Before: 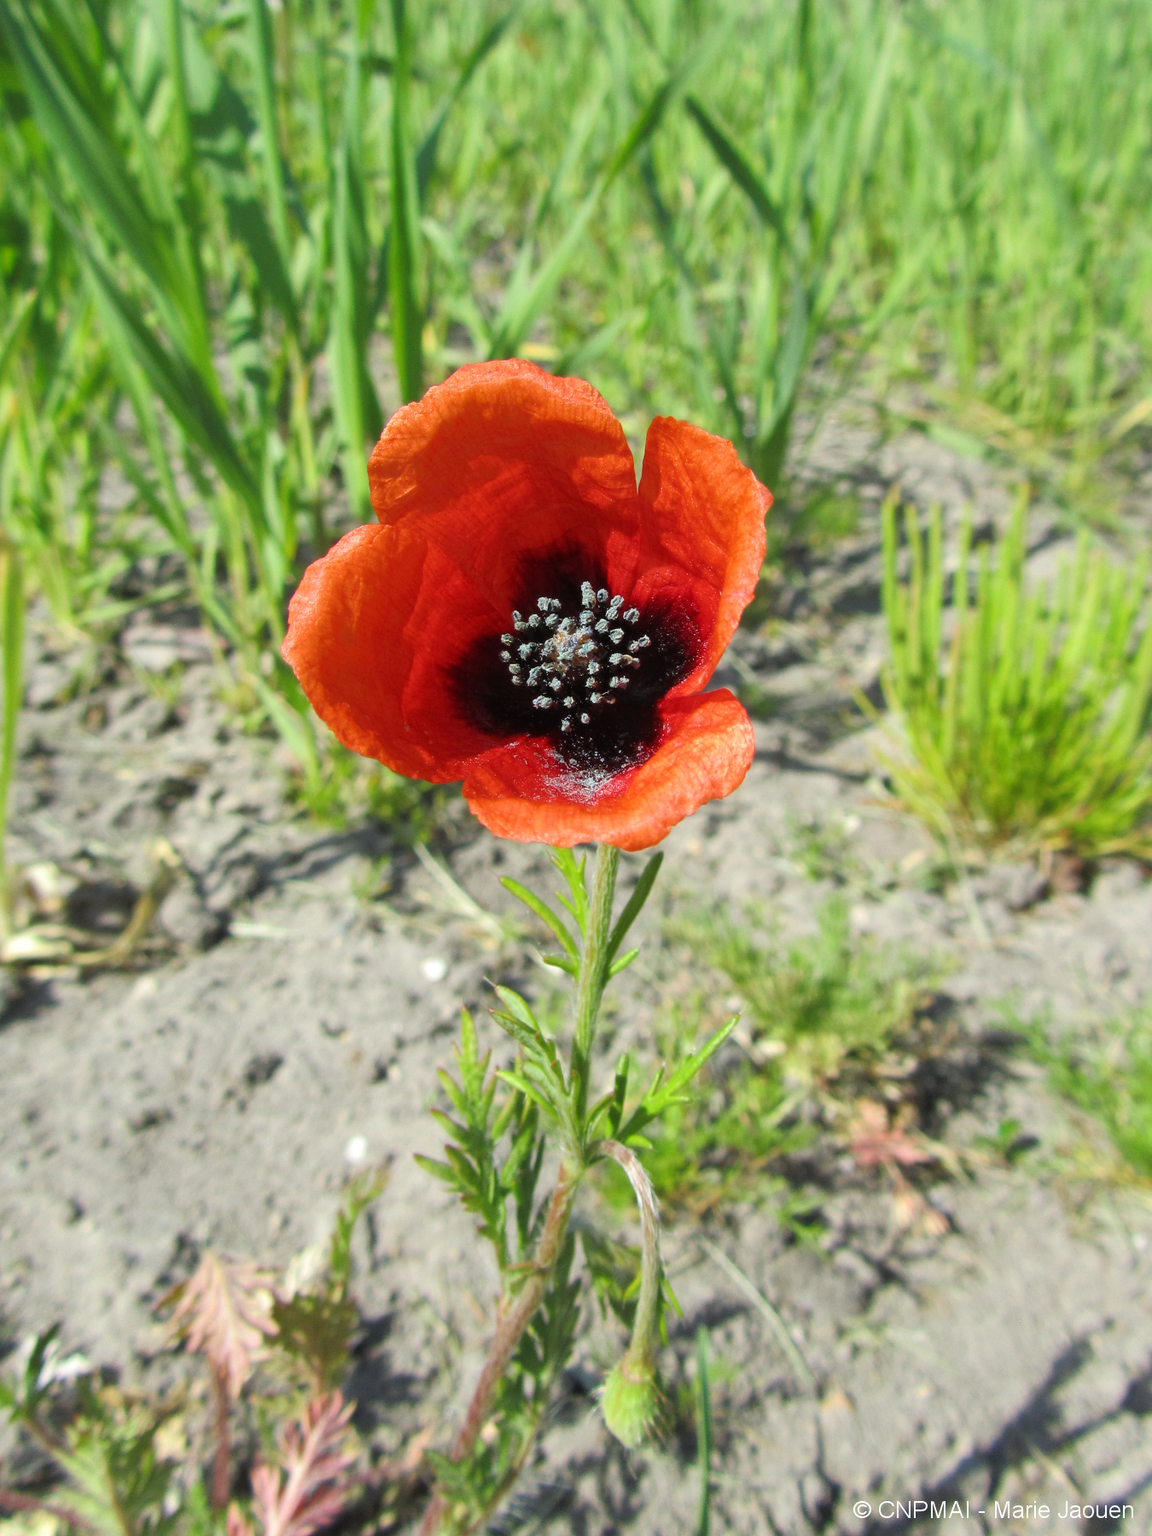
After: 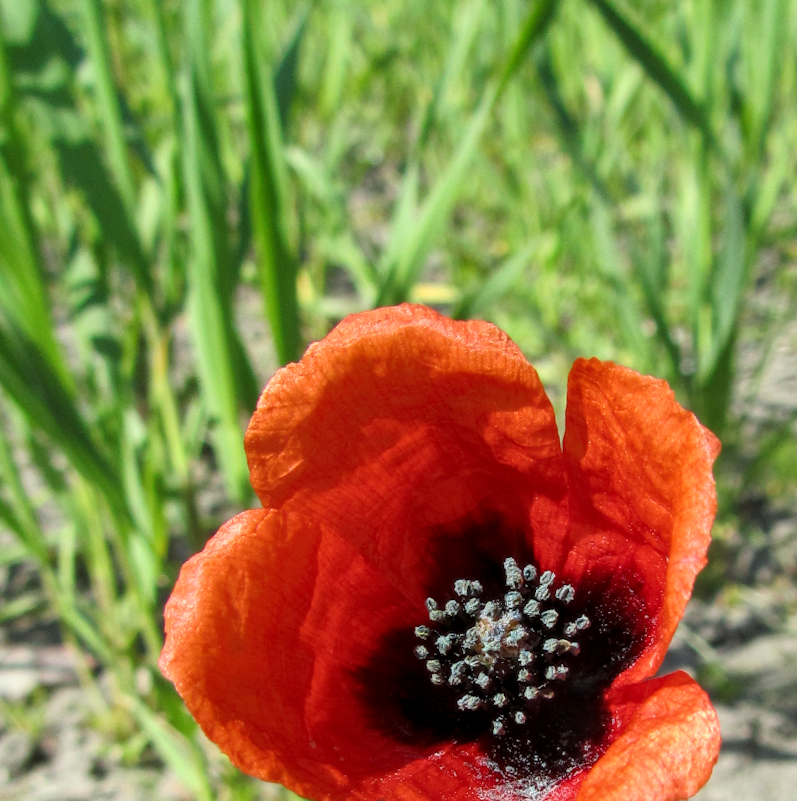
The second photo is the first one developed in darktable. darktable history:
crop: left 15.306%, top 9.065%, right 30.789%, bottom 48.638%
white balance: red 1, blue 1
rotate and perspective: rotation -4.25°, automatic cropping off
local contrast: detail 130%
